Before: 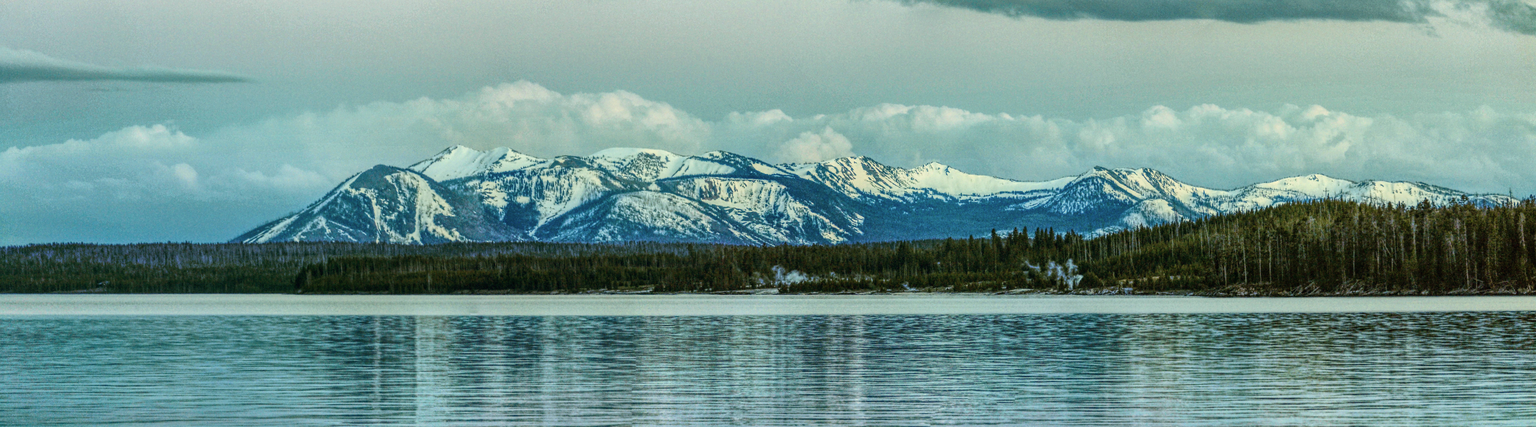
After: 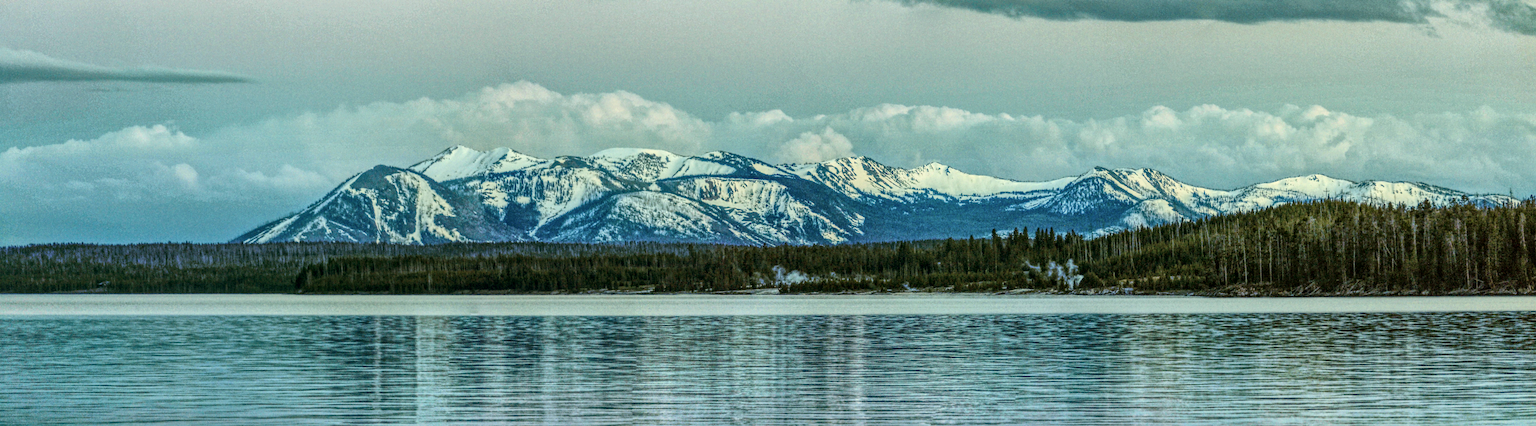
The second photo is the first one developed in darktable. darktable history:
local contrast: mode bilateral grid, contrast 21, coarseness 49, detail 132%, midtone range 0.2
